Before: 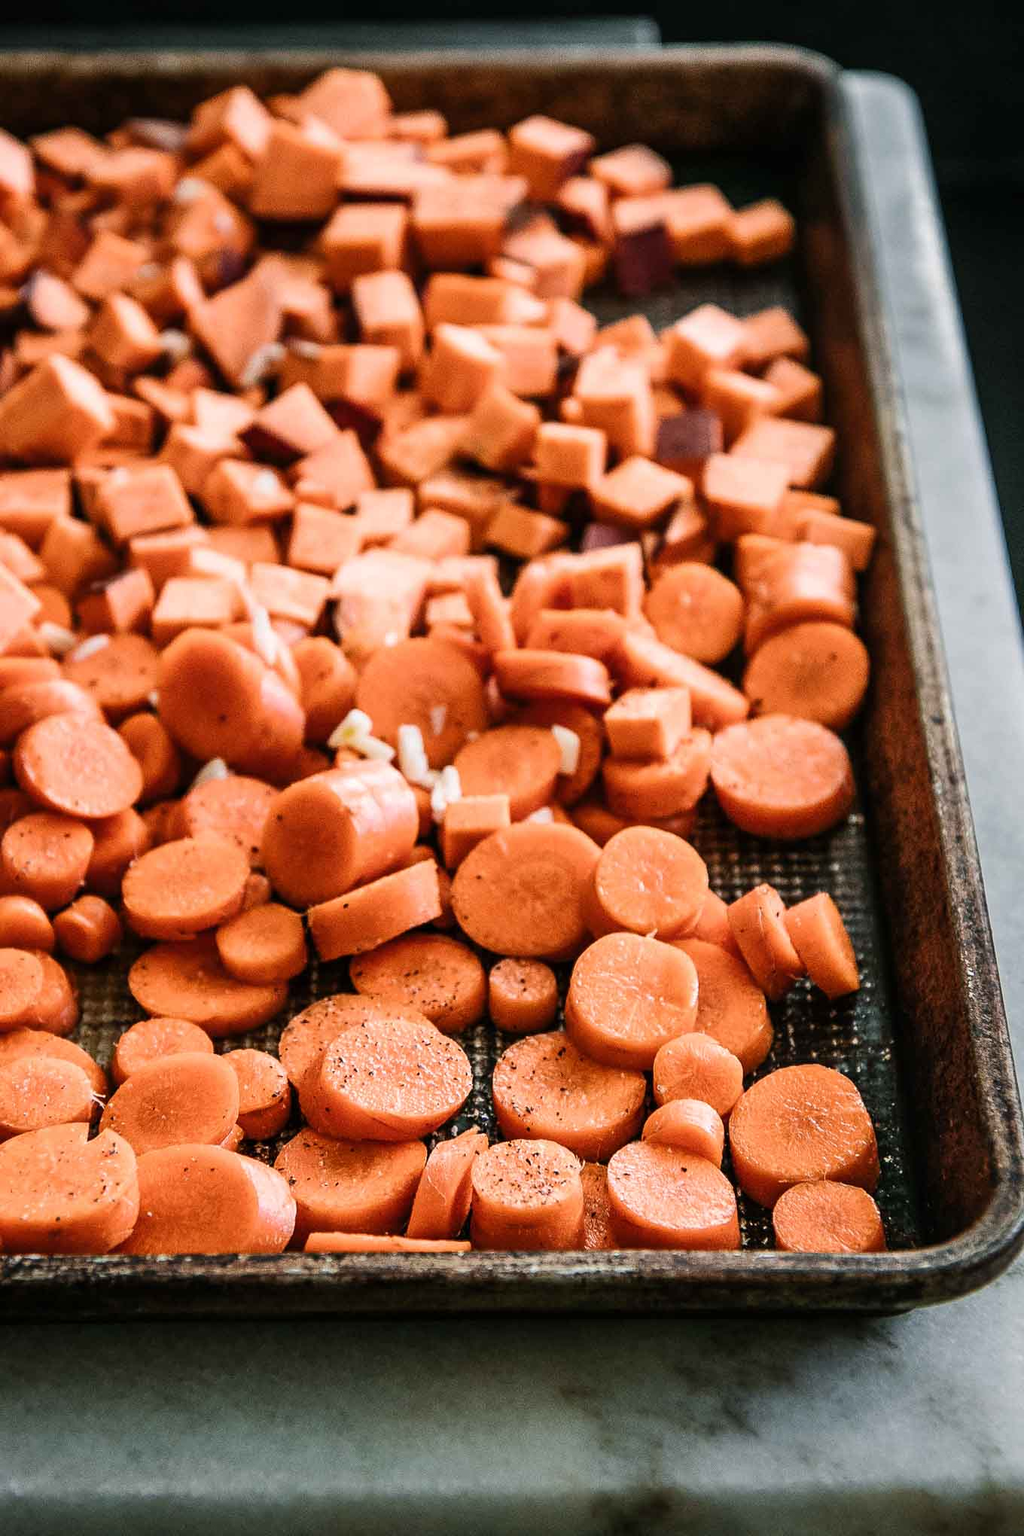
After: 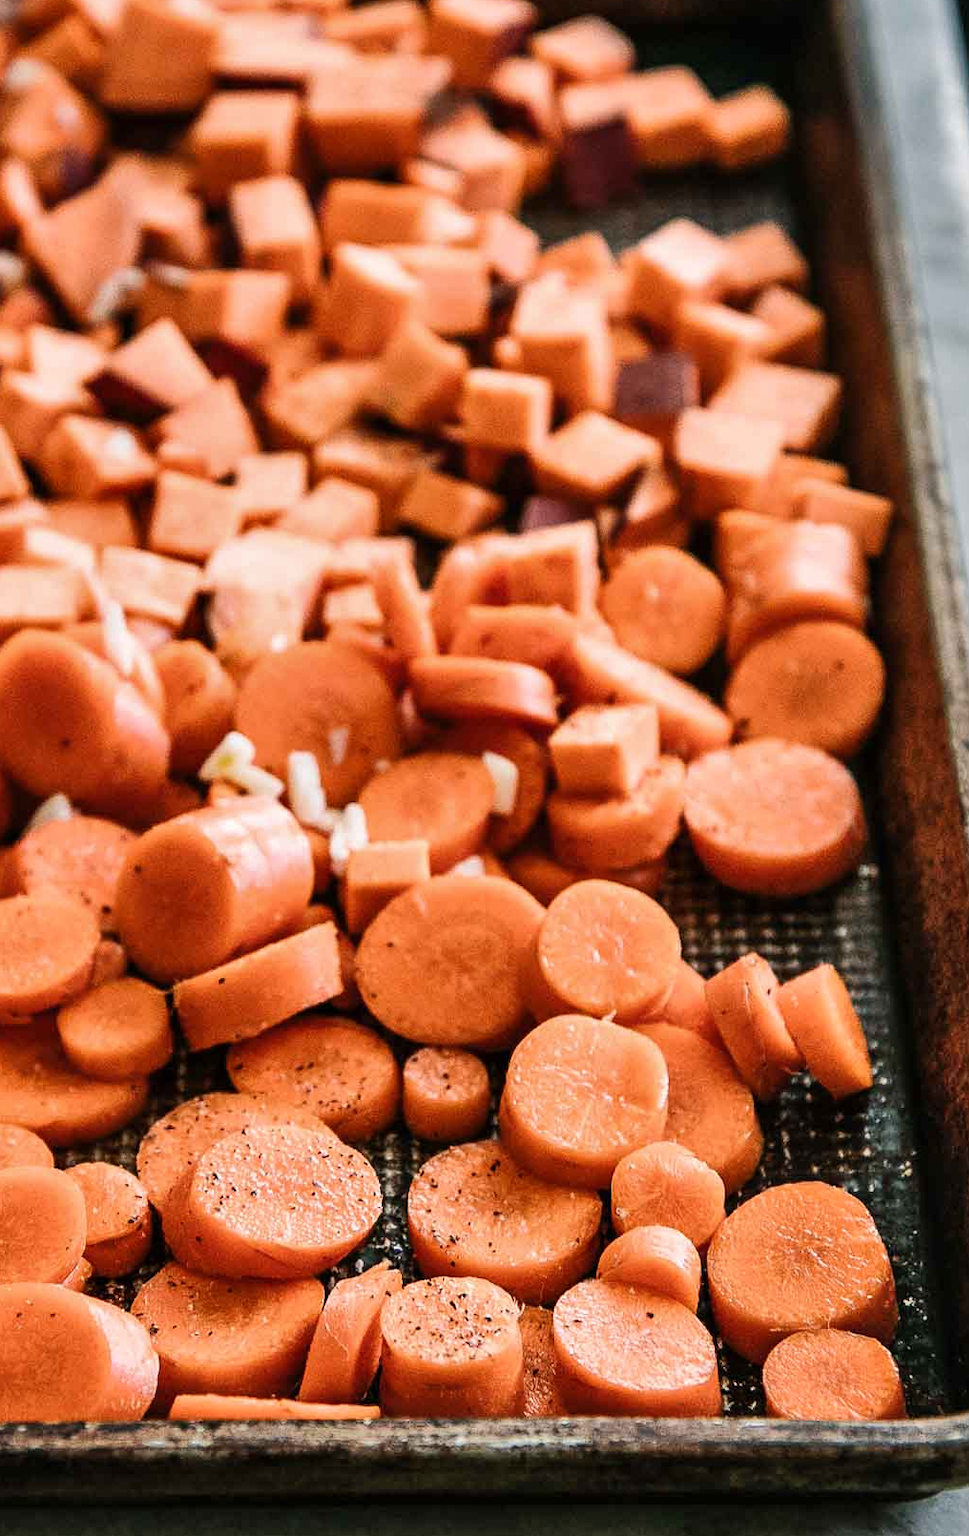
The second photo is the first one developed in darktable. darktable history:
crop: left 16.733%, top 8.586%, right 8.492%, bottom 12.455%
shadows and highlights: soften with gaussian
